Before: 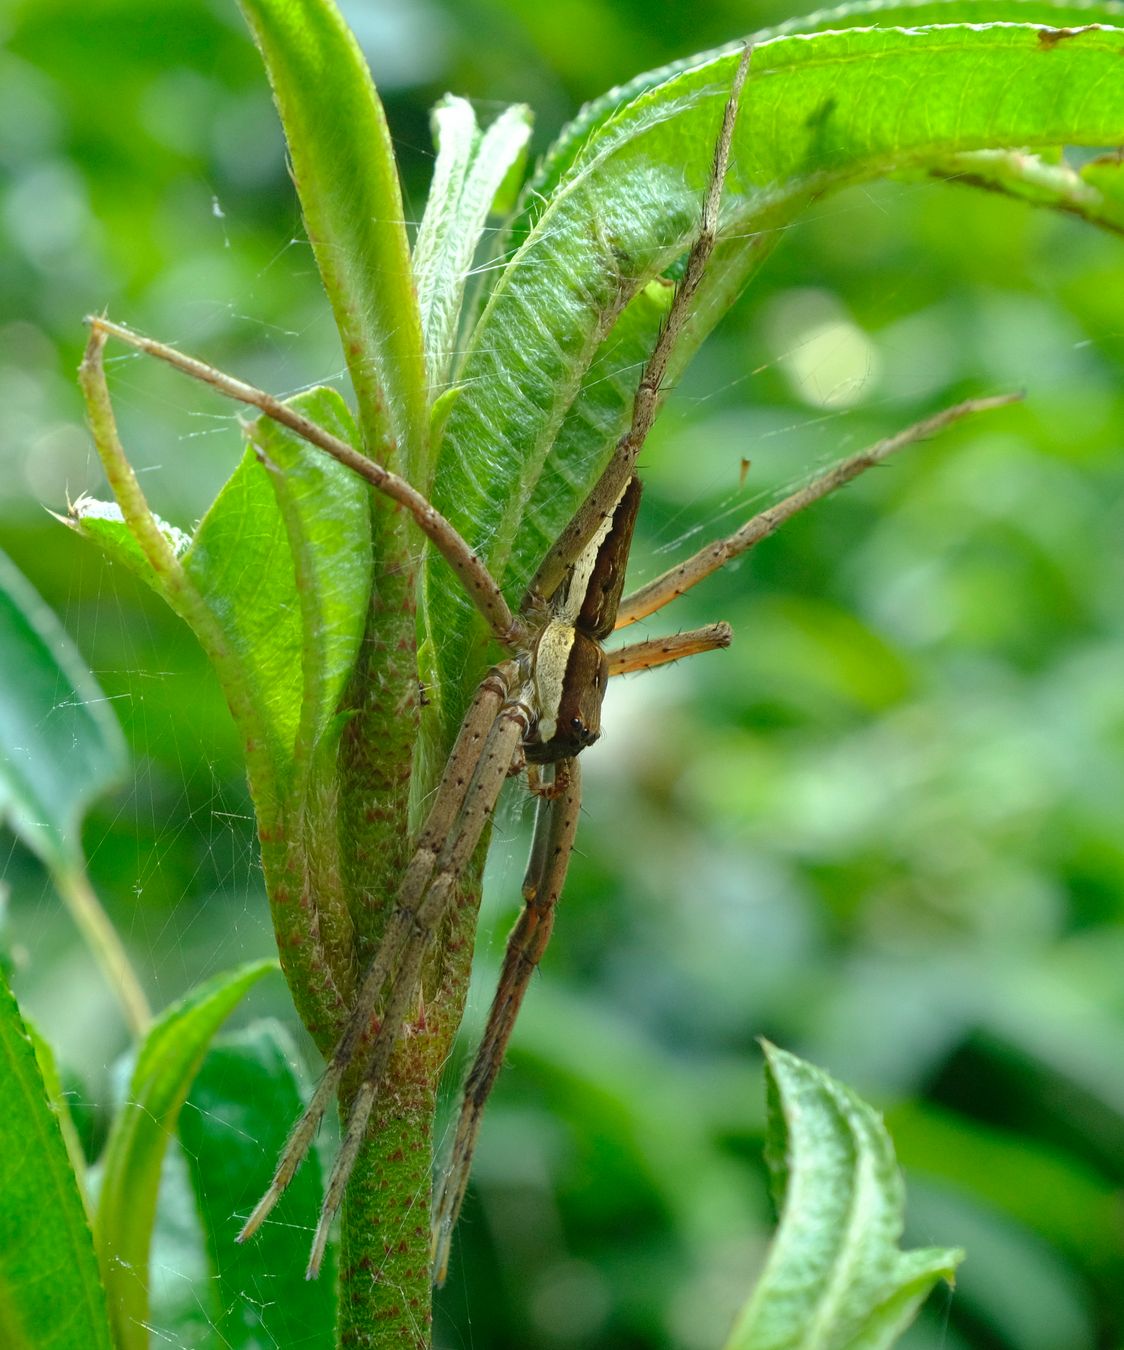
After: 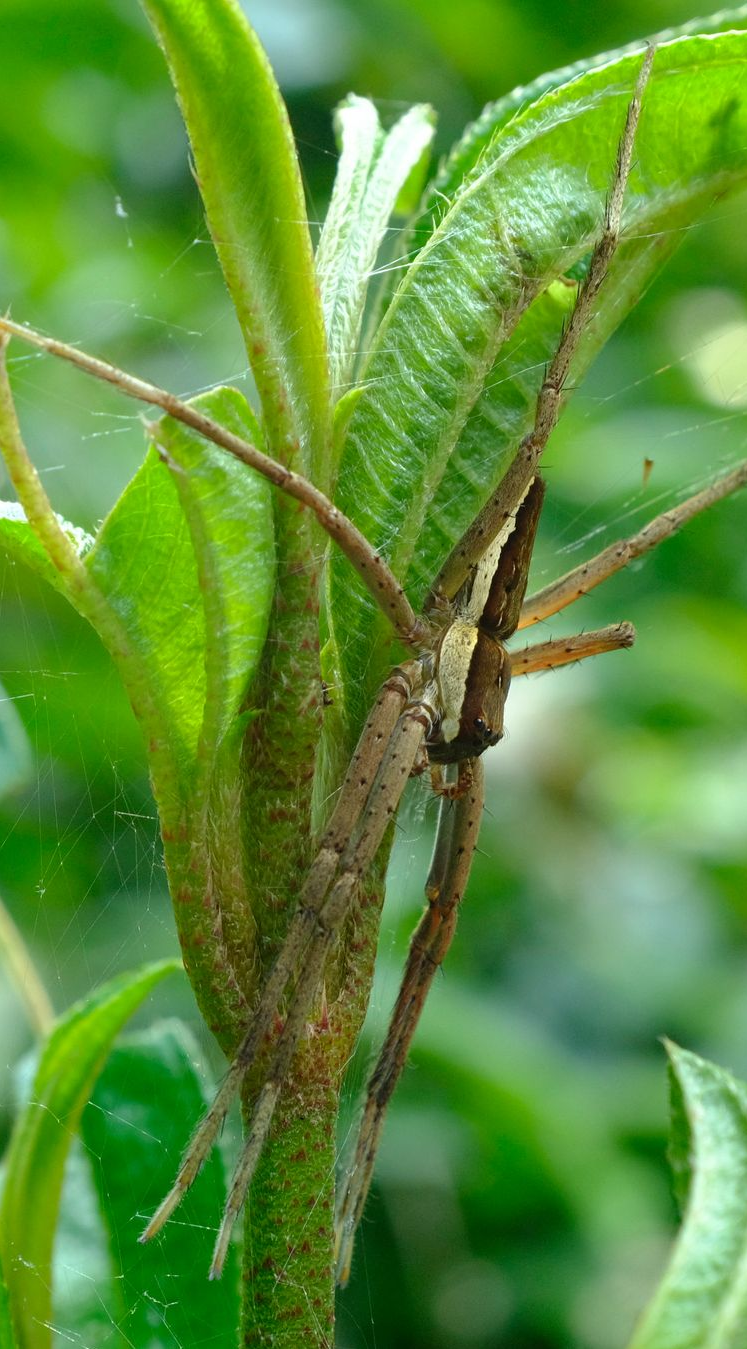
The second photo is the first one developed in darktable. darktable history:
crop and rotate: left 8.646%, right 24.837%
